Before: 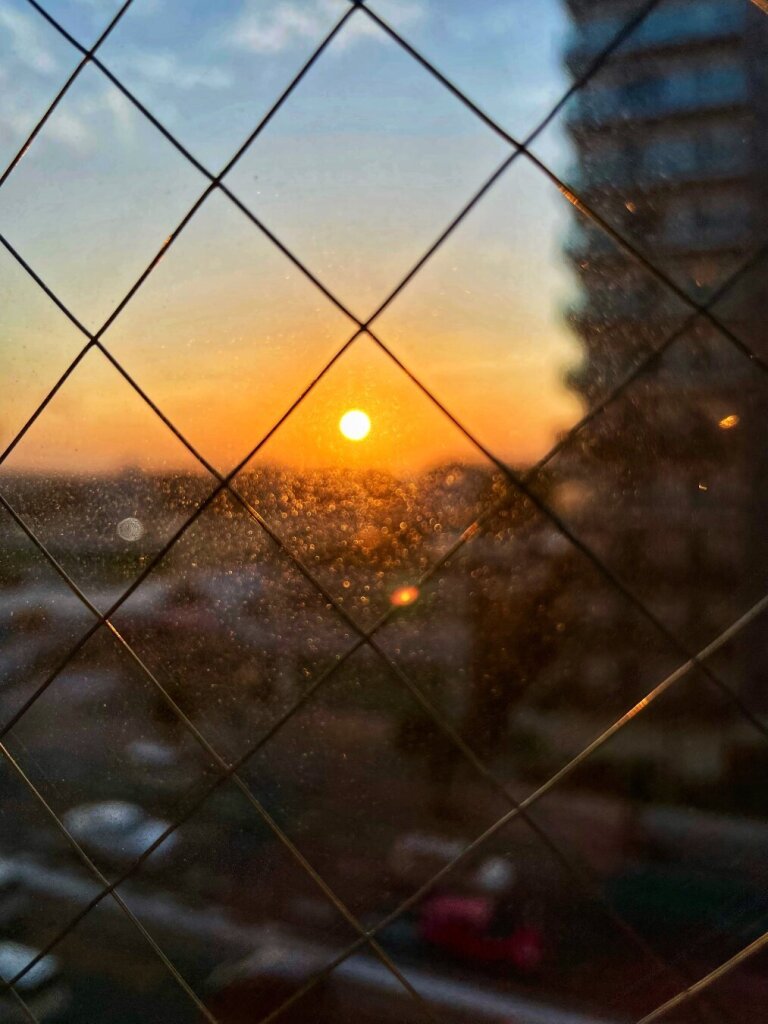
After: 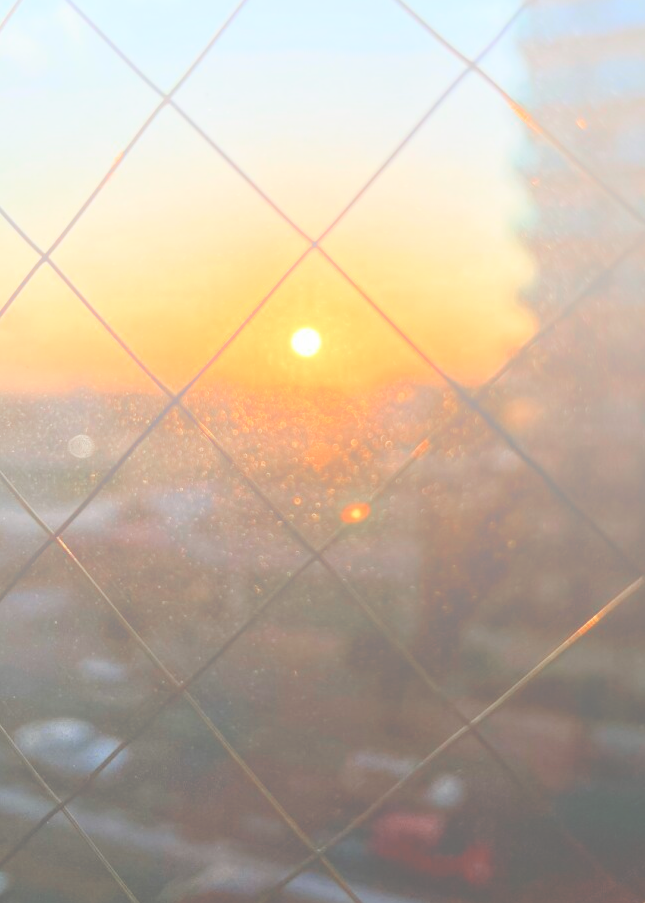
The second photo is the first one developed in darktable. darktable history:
crop: left 6.446%, top 8.188%, right 9.538%, bottom 3.548%
color zones: curves: ch0 [(0, 0.5) (0.125, 0.4) (0.25, 0.5) (0.375, 0.4) (0.5, 0.4) (0.625, 0.35) (0.75, 0.35) (0.875, 0.5)]; ch1 [(0, 0.35) (0.125, 0.45) (0.25, 0.35) (0.375, 0.35) (0.5, 0.35) (0.625, 0.35) (0.75, 0.45) (0.875, 0.35)]; ch2 [(0, 0.6) (0.125, 0.5) (0.25, 0.5) (0.375, 0.6) (0.5, 0.6) (0.625, 0.5) (0.75, 0.5) (0.875, 0.5)]
bloom: size 85%, threshold 5%, strength 85%
